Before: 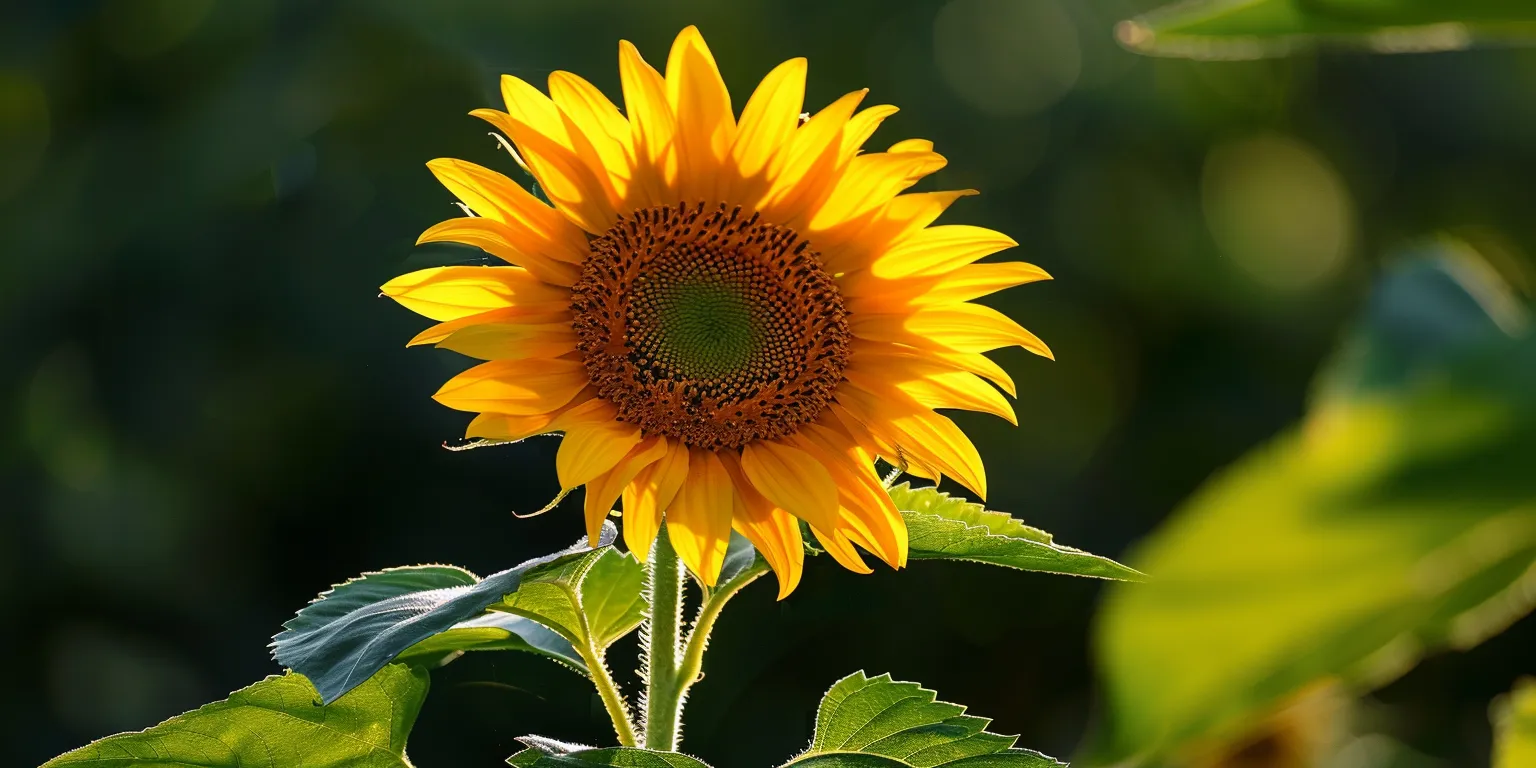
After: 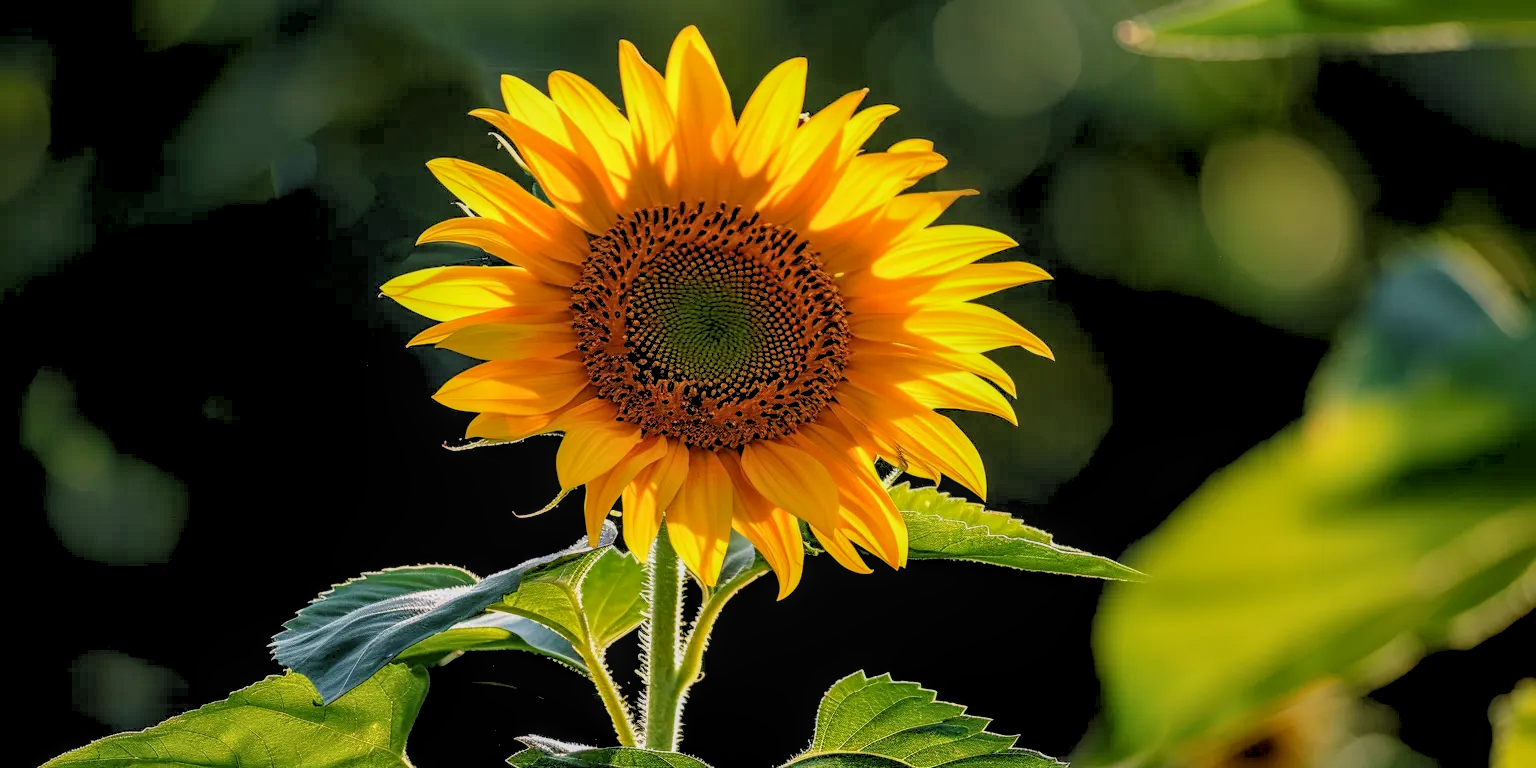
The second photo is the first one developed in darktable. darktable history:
local contrast: on, module defaults
rgb levels: preserve colors sum RGB, levels [[0.038, 0.433, 0.934], [0, 0.5, 1], [0, 0.5, 1]]
